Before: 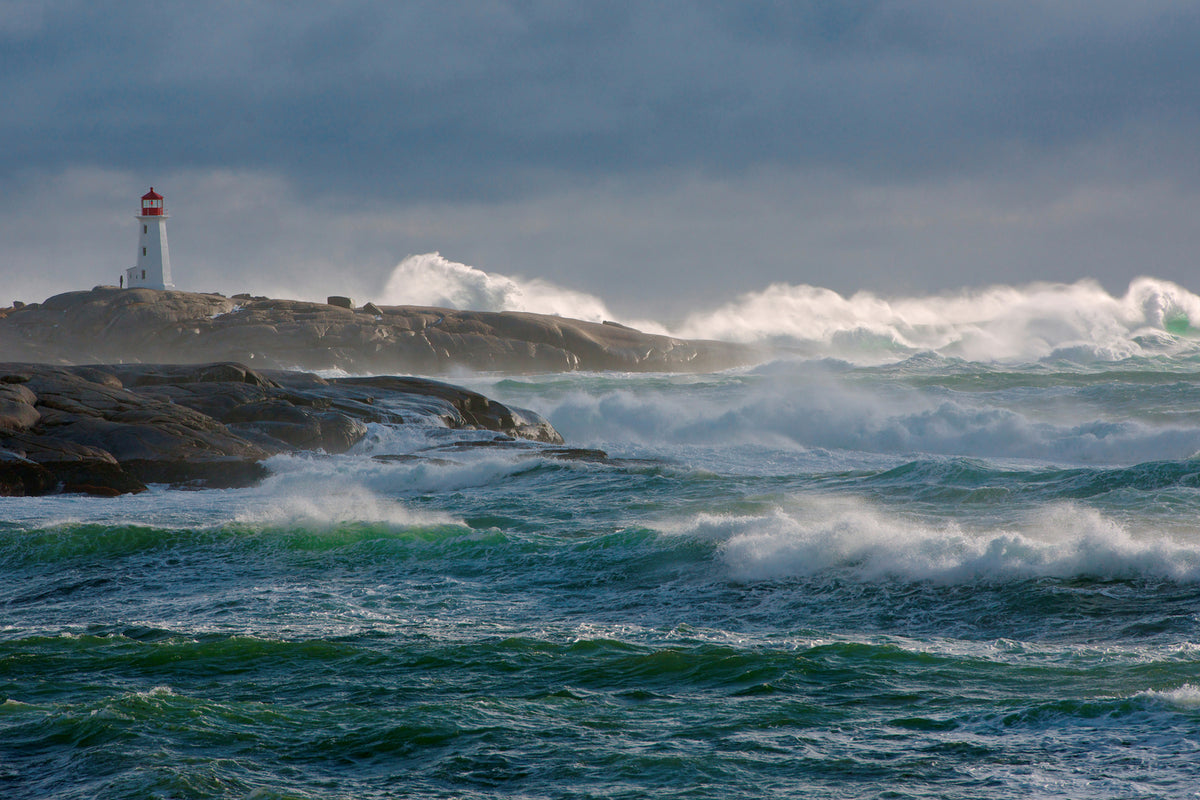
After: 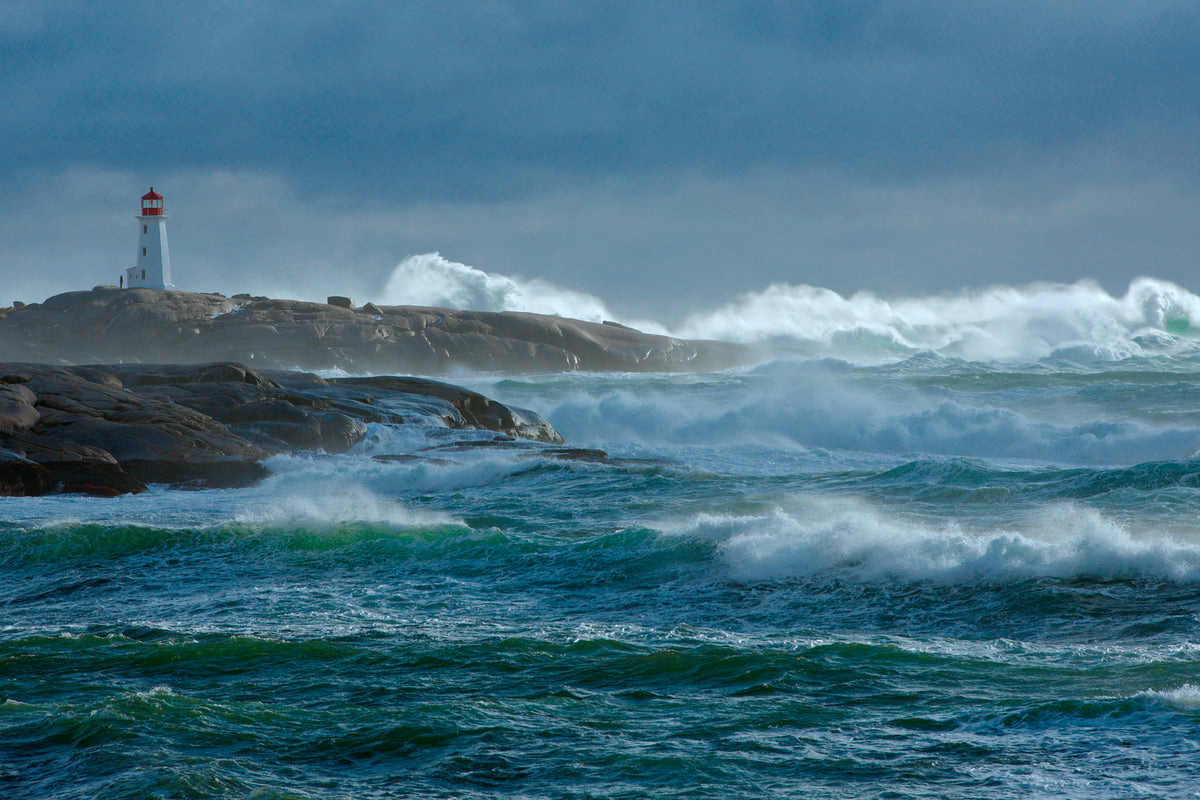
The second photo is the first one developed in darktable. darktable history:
color correction: highlights a* -11.71, highlights b* -15.58
exposure: compensate highlight preservation false
